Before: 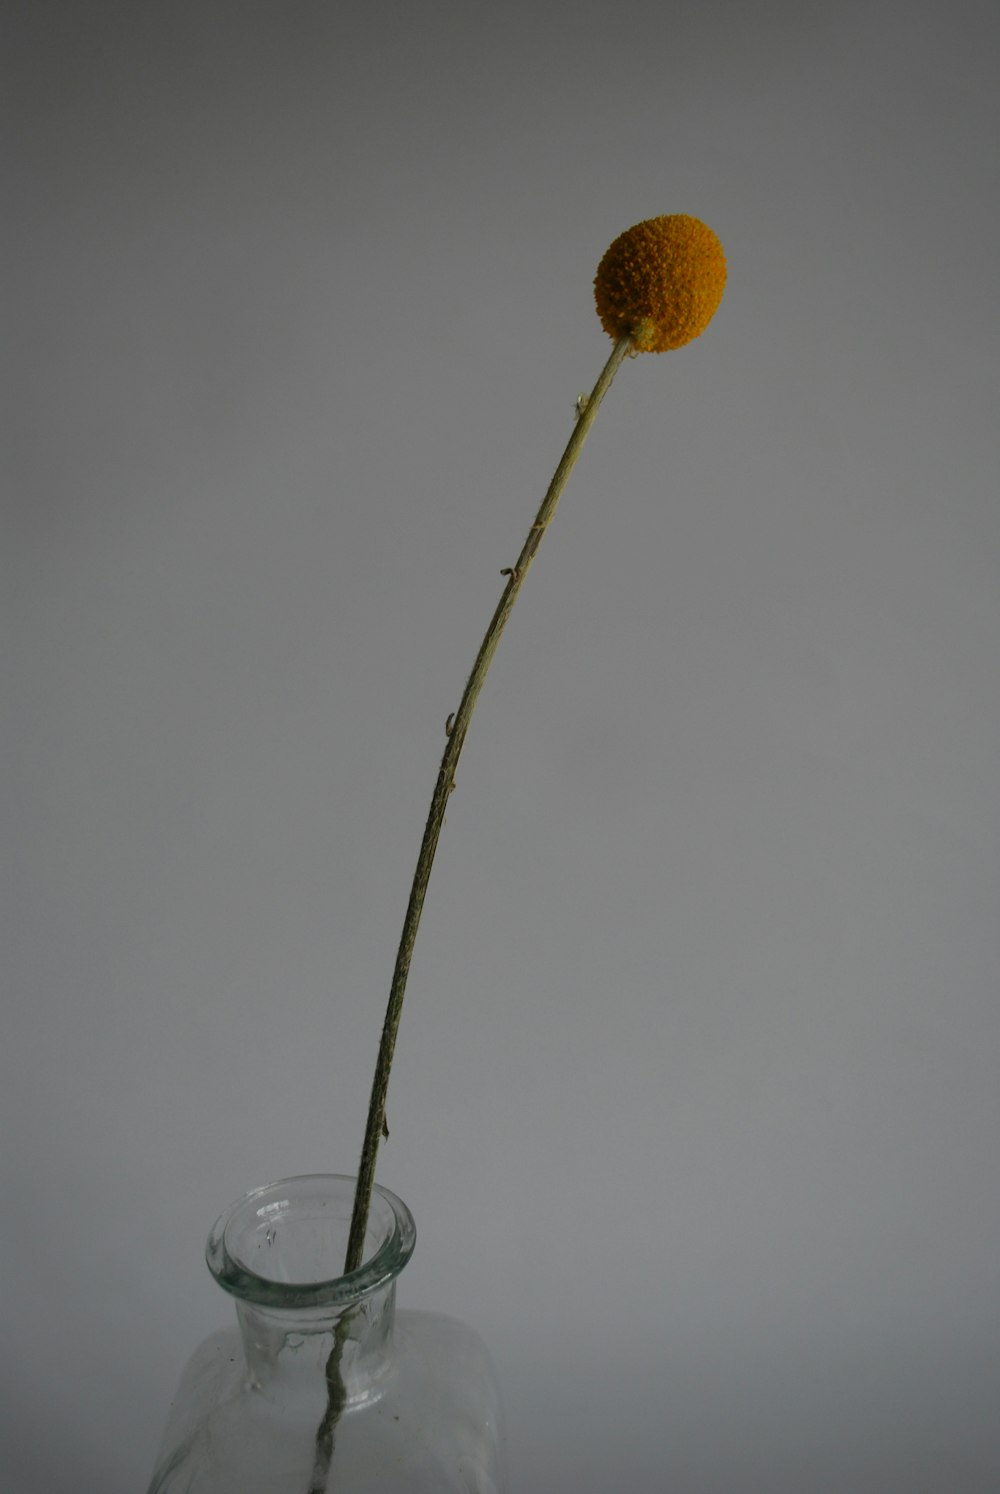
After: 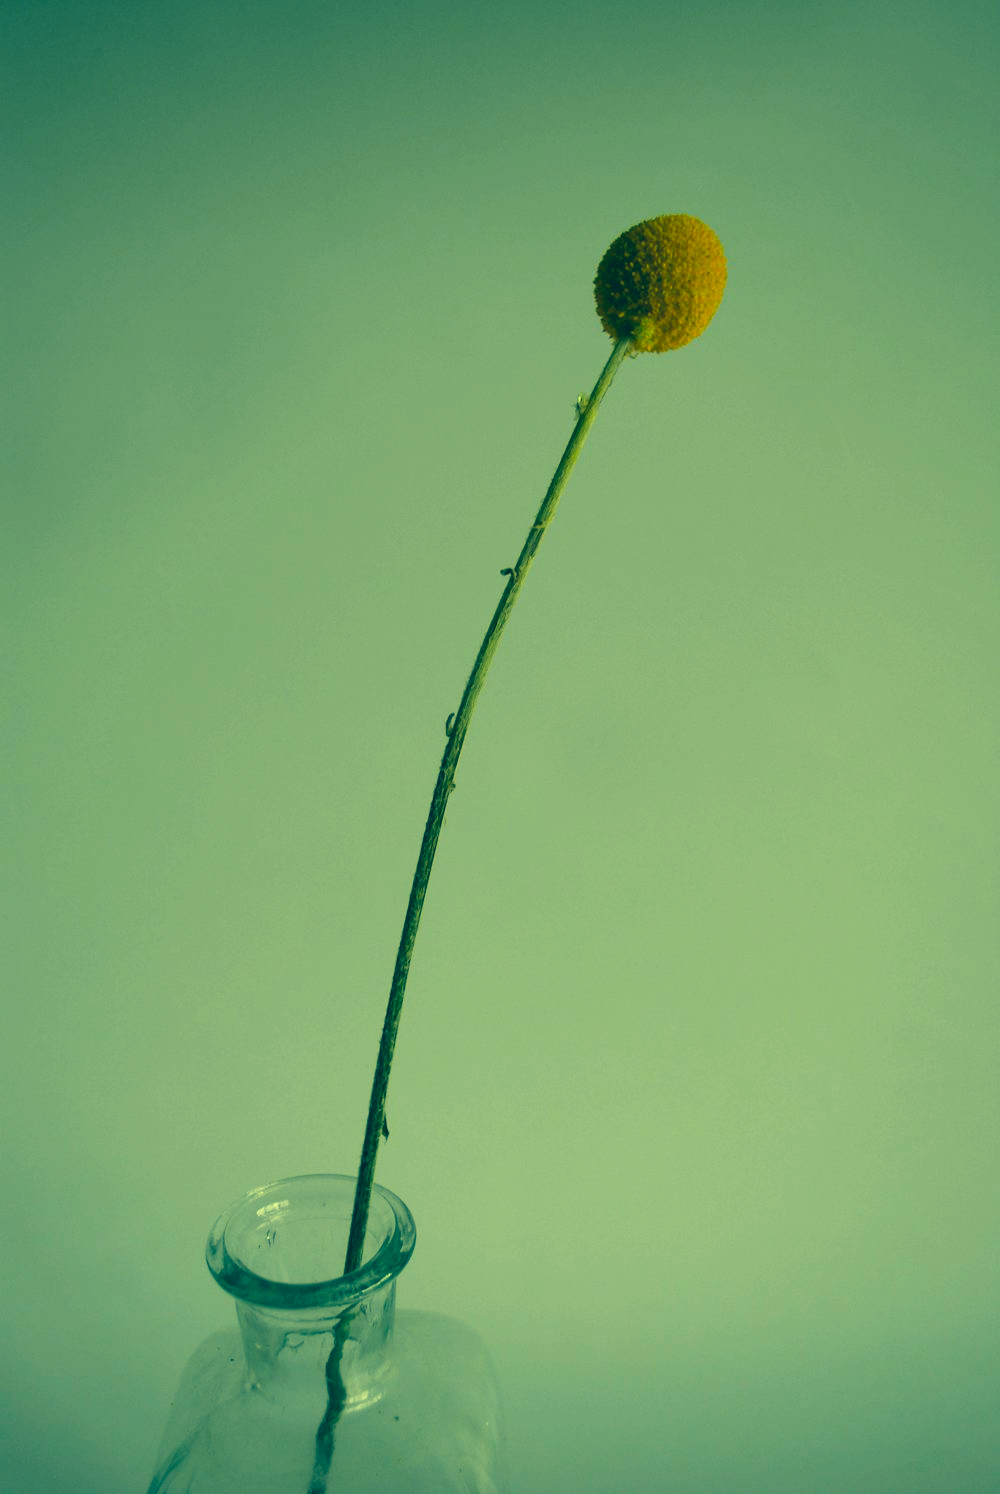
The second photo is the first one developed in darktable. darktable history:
exposure: black level correction -0.001, exposure 0.9 EV, compensate exposure bias true, compensate highlight preservation false
white balance: red 1.029, blue 0.92
color correction: highlights a* -15.58, highlights b* 40, shadows a* -40, shadows b* -26.18
